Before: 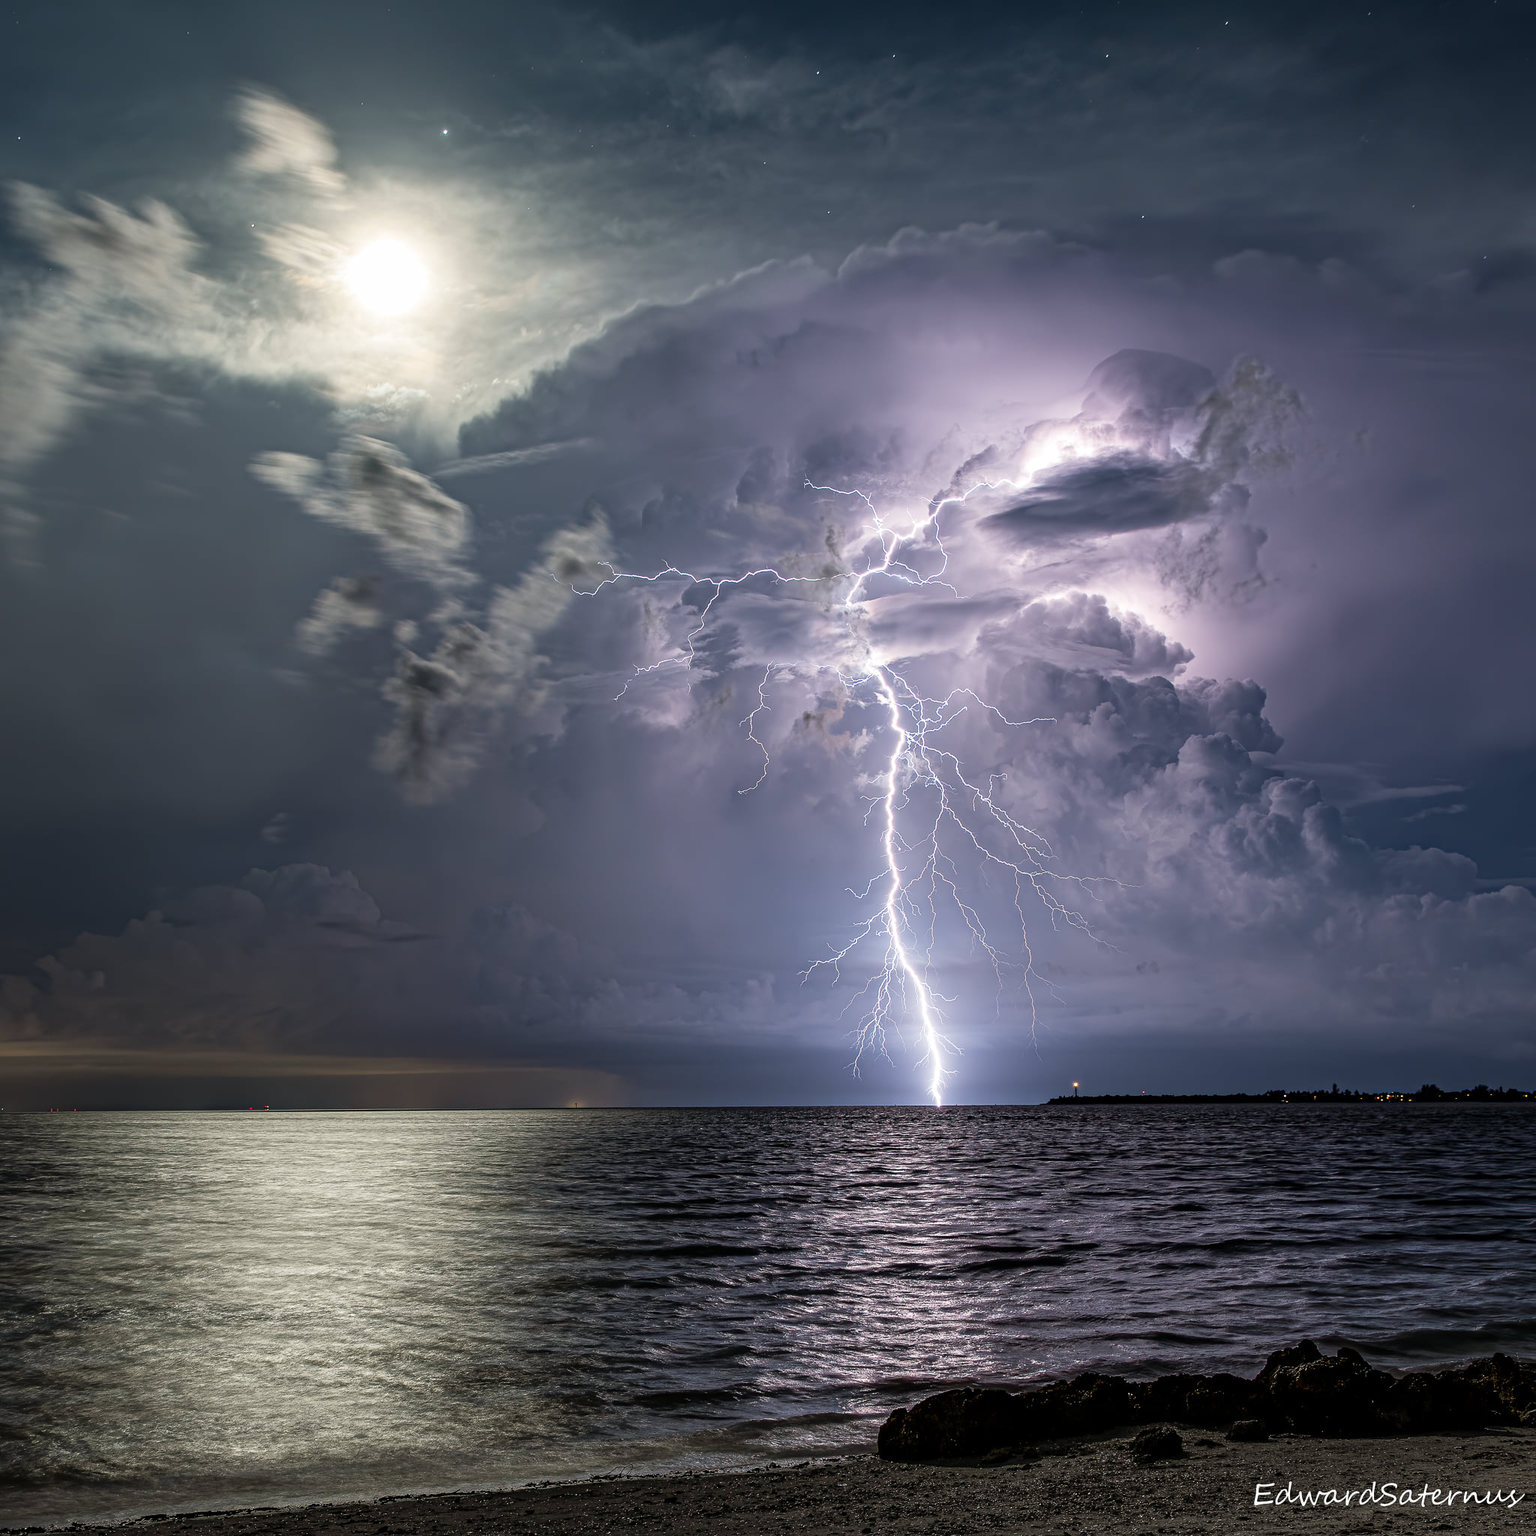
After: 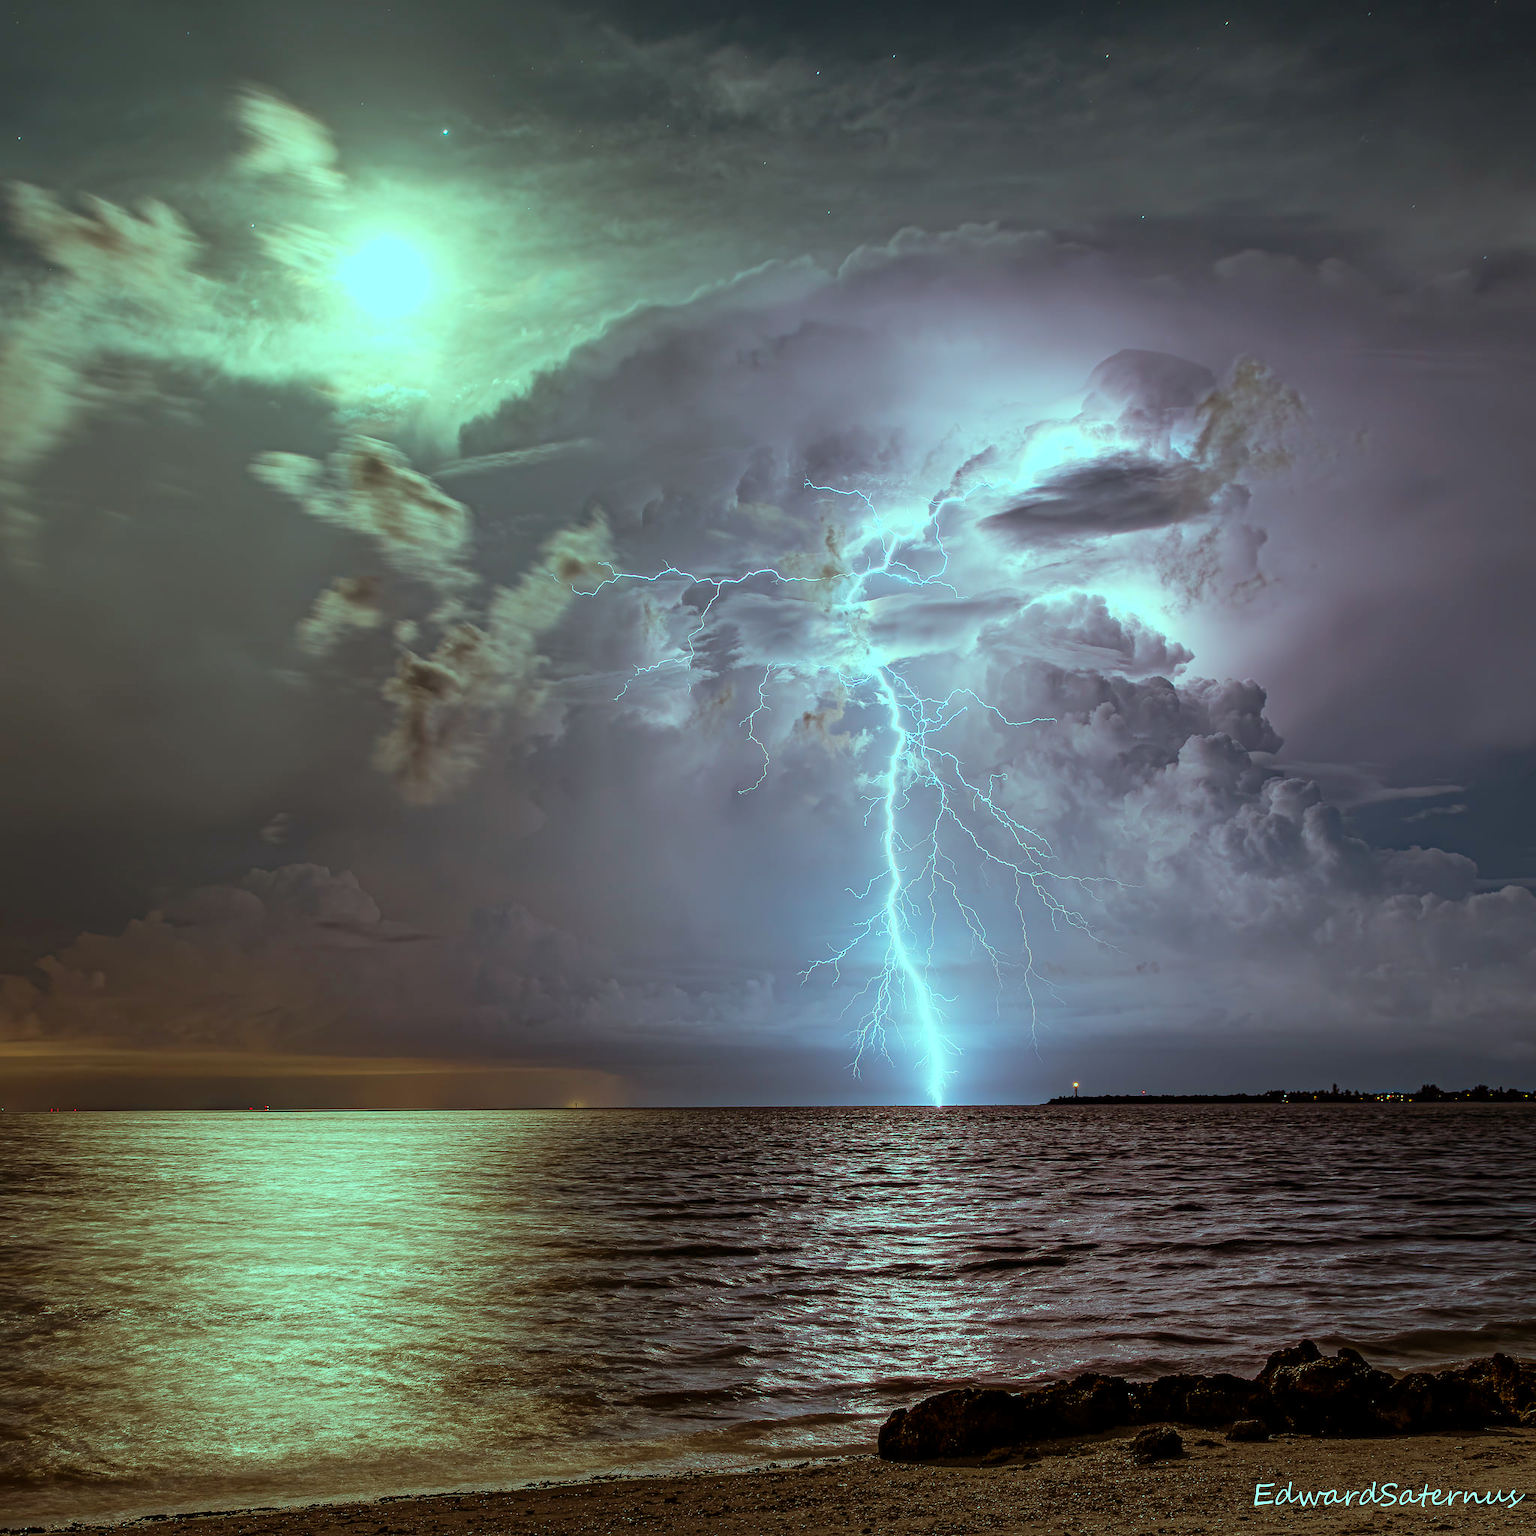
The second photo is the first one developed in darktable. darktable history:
color balance rgb: shadows lift › chroma 3.622%, shadows lift › hue 89.6°, power › luminance 9.994%, power › chroma 2.816%, power › hue 57.26°, highlights gain › chroma 7.566%, highlights gain › hue 186.04°, perceptual saturation grading › global saturation 0.592%, global vibrance 43.313%
